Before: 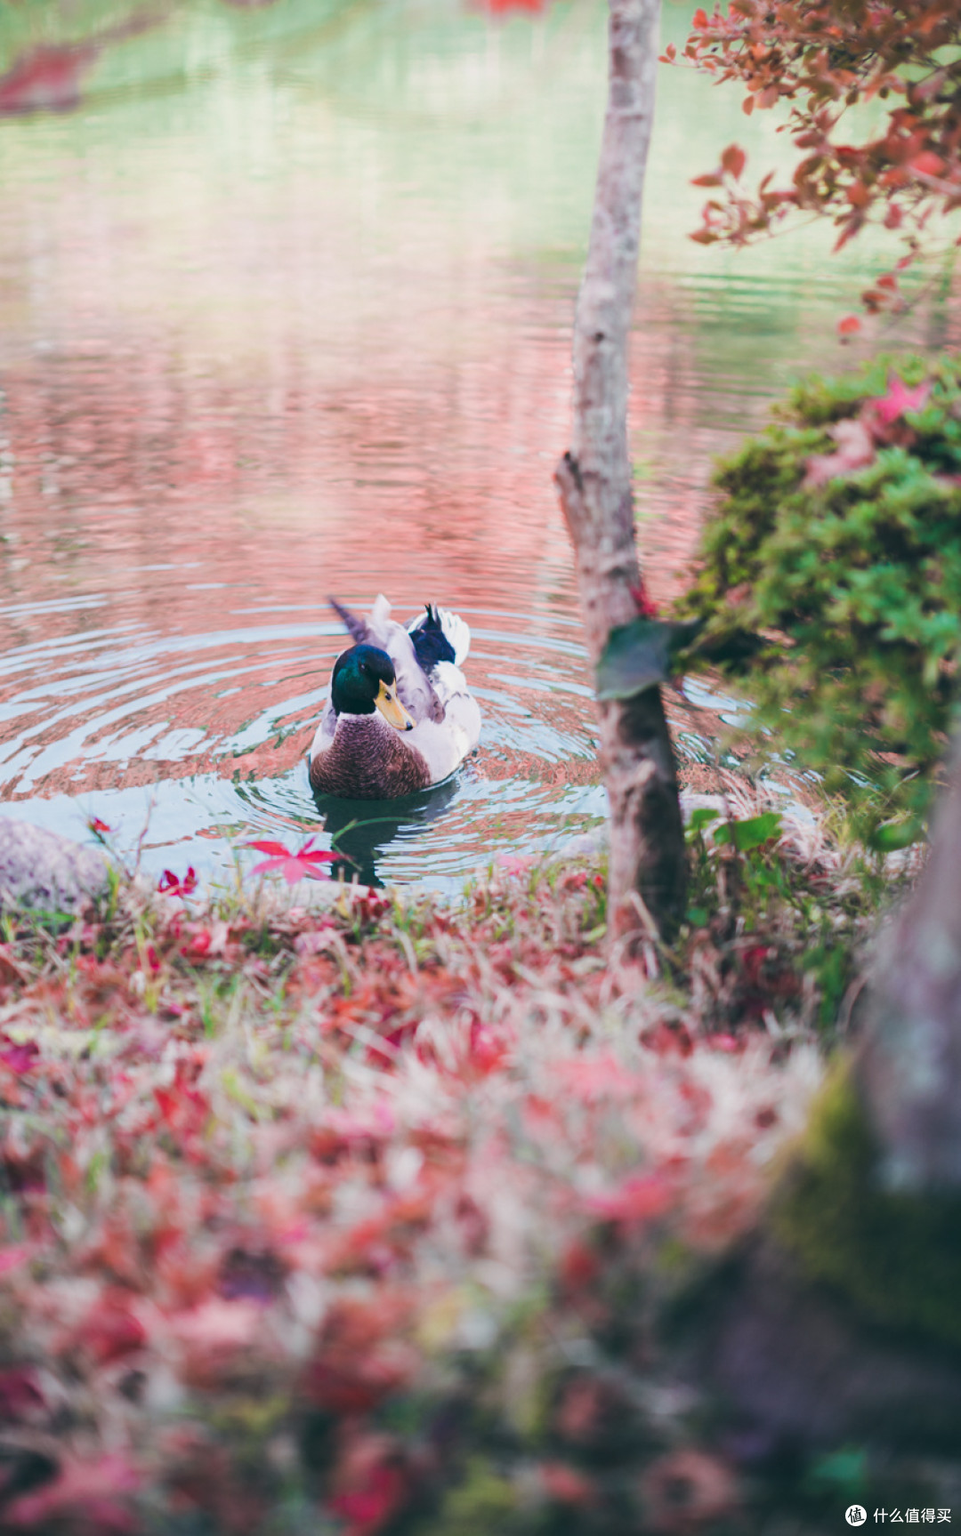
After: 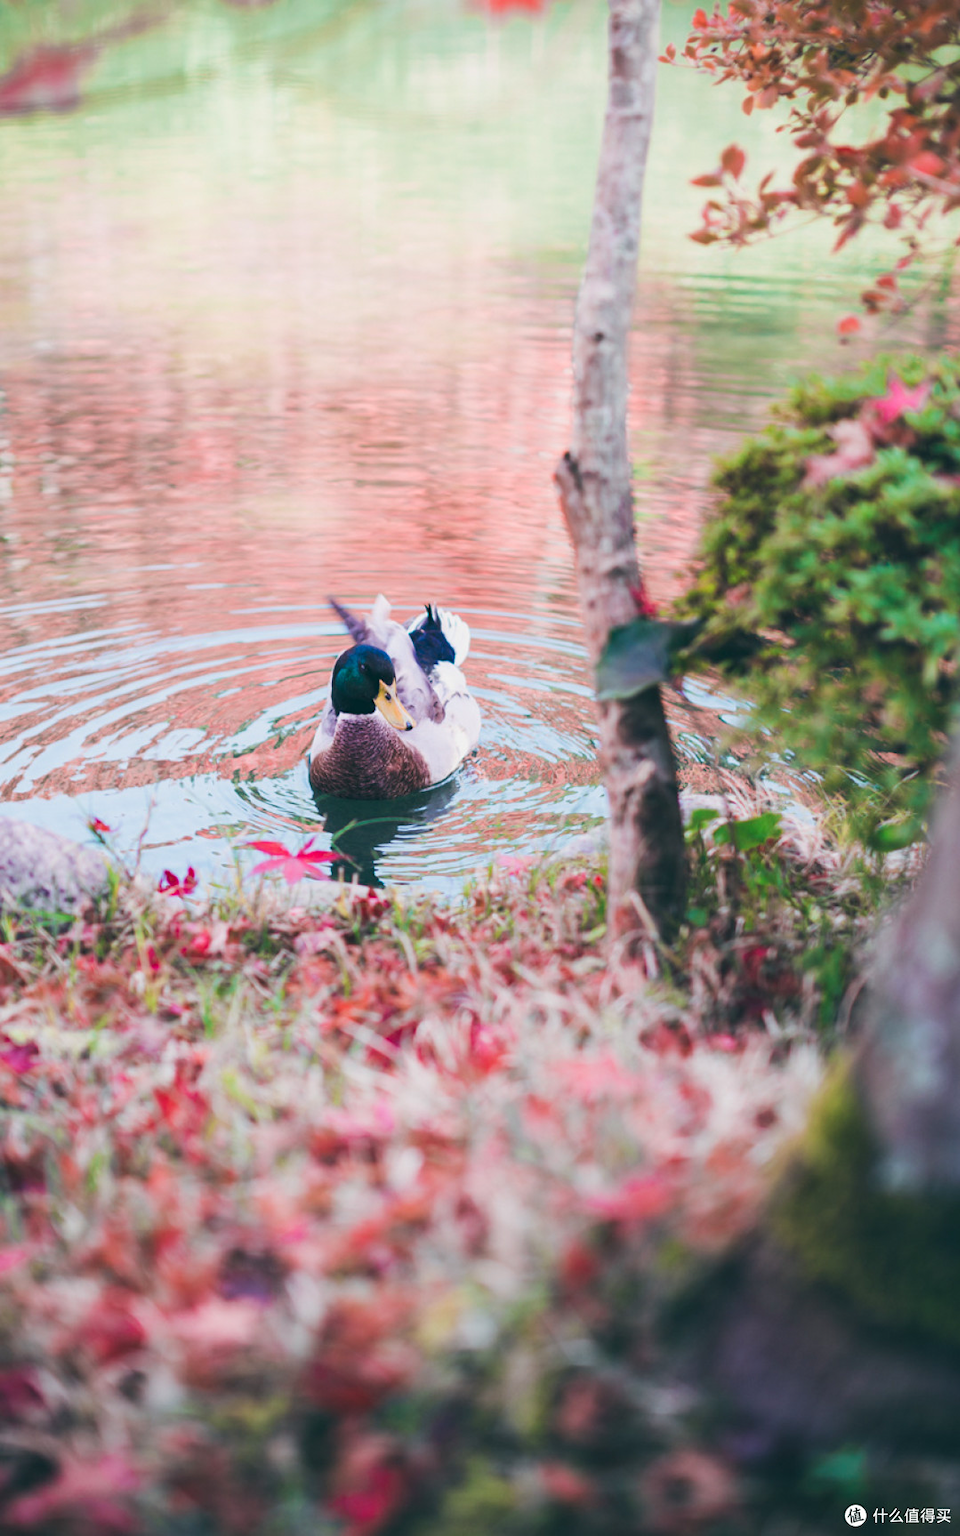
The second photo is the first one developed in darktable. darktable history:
contrast brightness saturation: contrast 0.099, brightness 0.03, saturation 0.09
contrast equalizer: octaves 7, y [[0.515 ×6], [0.507 ×6], [0.425 ×6], [0 ×6], [0 ×6]], mix -0.281
